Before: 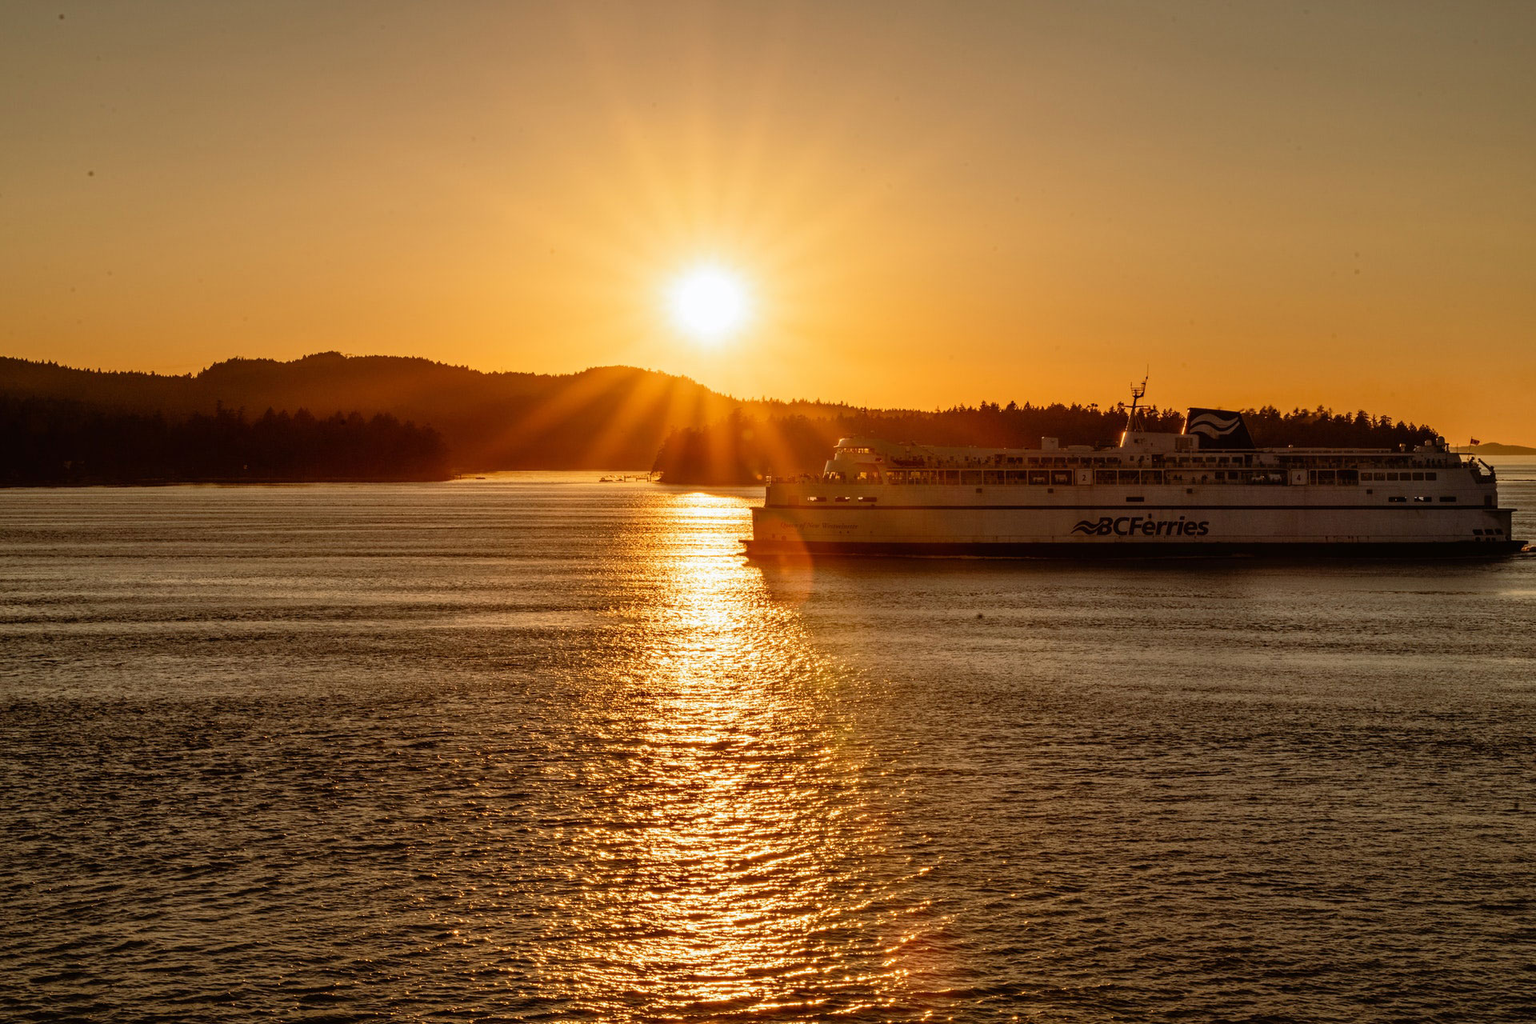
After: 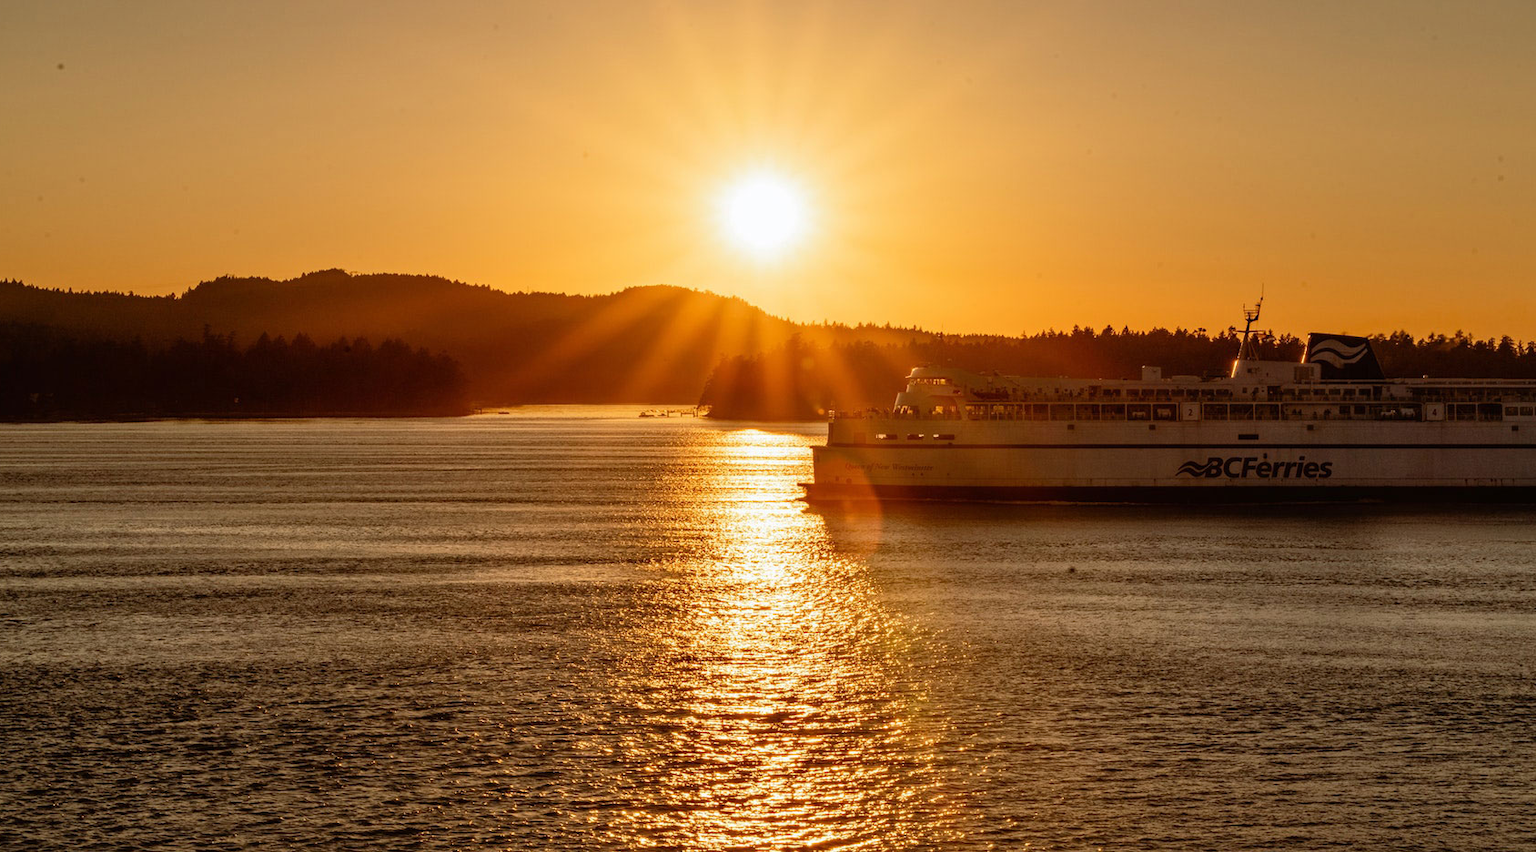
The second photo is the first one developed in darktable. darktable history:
color correction: highlights b* -0.06
crop and rotate: left 2.468%, top 11.319%, right 9.583%, bottom 15.476%
